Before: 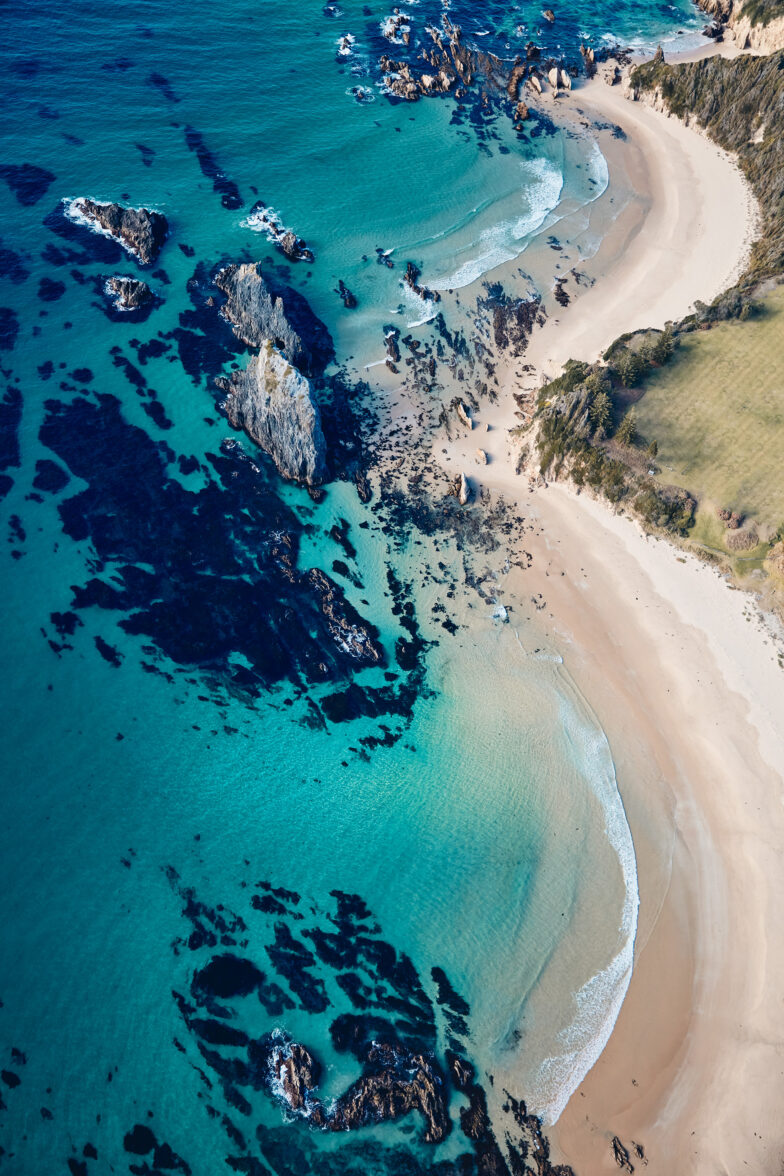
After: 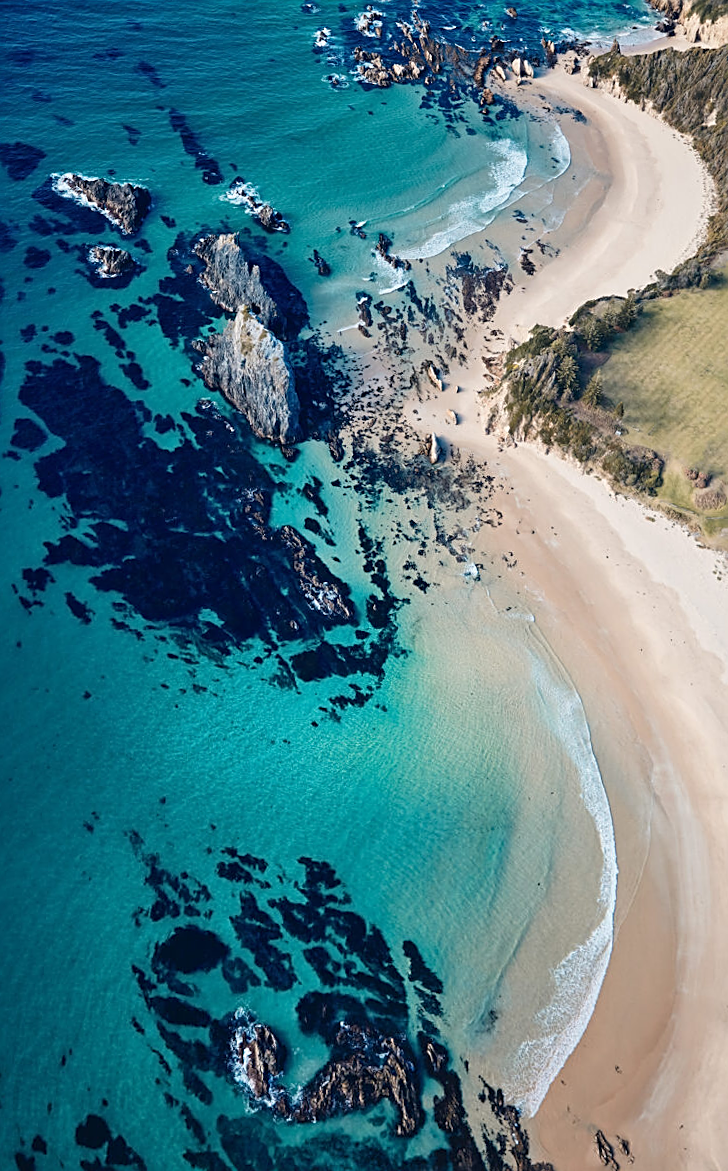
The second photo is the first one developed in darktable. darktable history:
sharpen: on, module defaults
exposure: compensate highlight preservation false
rotate and perspective: rotation 0.215°, lens shift (vertical) -0.139, crop left 0.069, crop right 0.939, crop top 0.002, crop bottom 0.996
